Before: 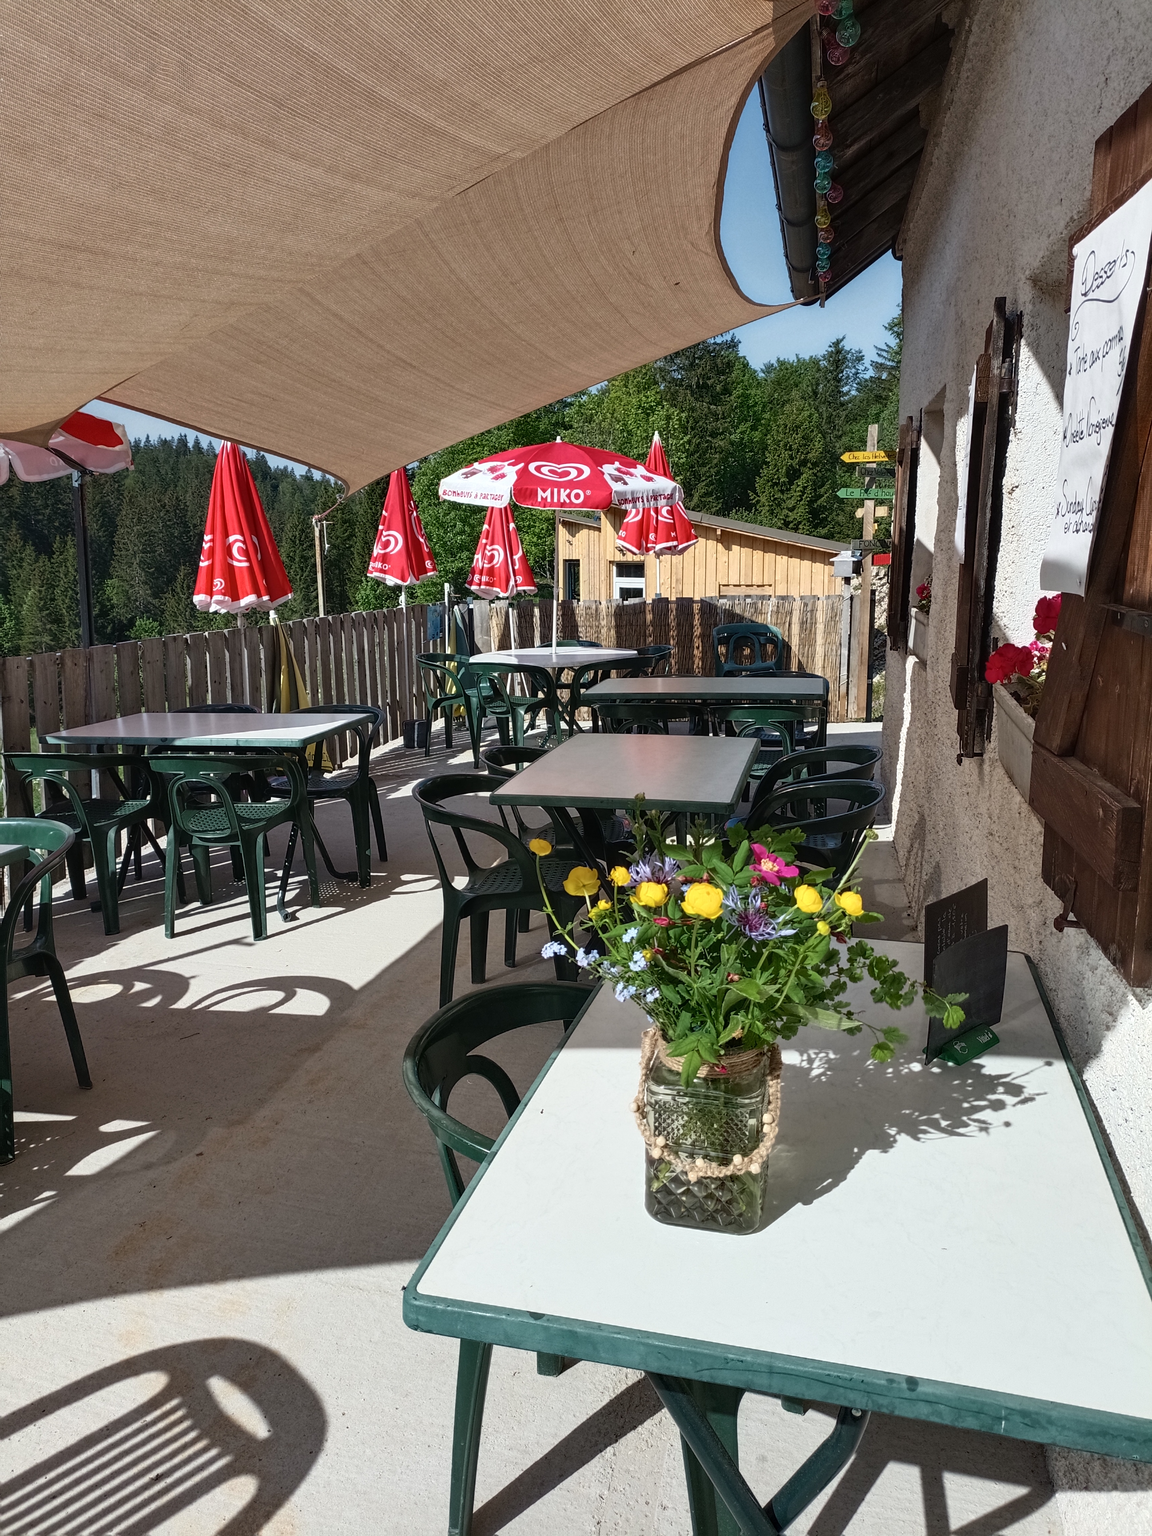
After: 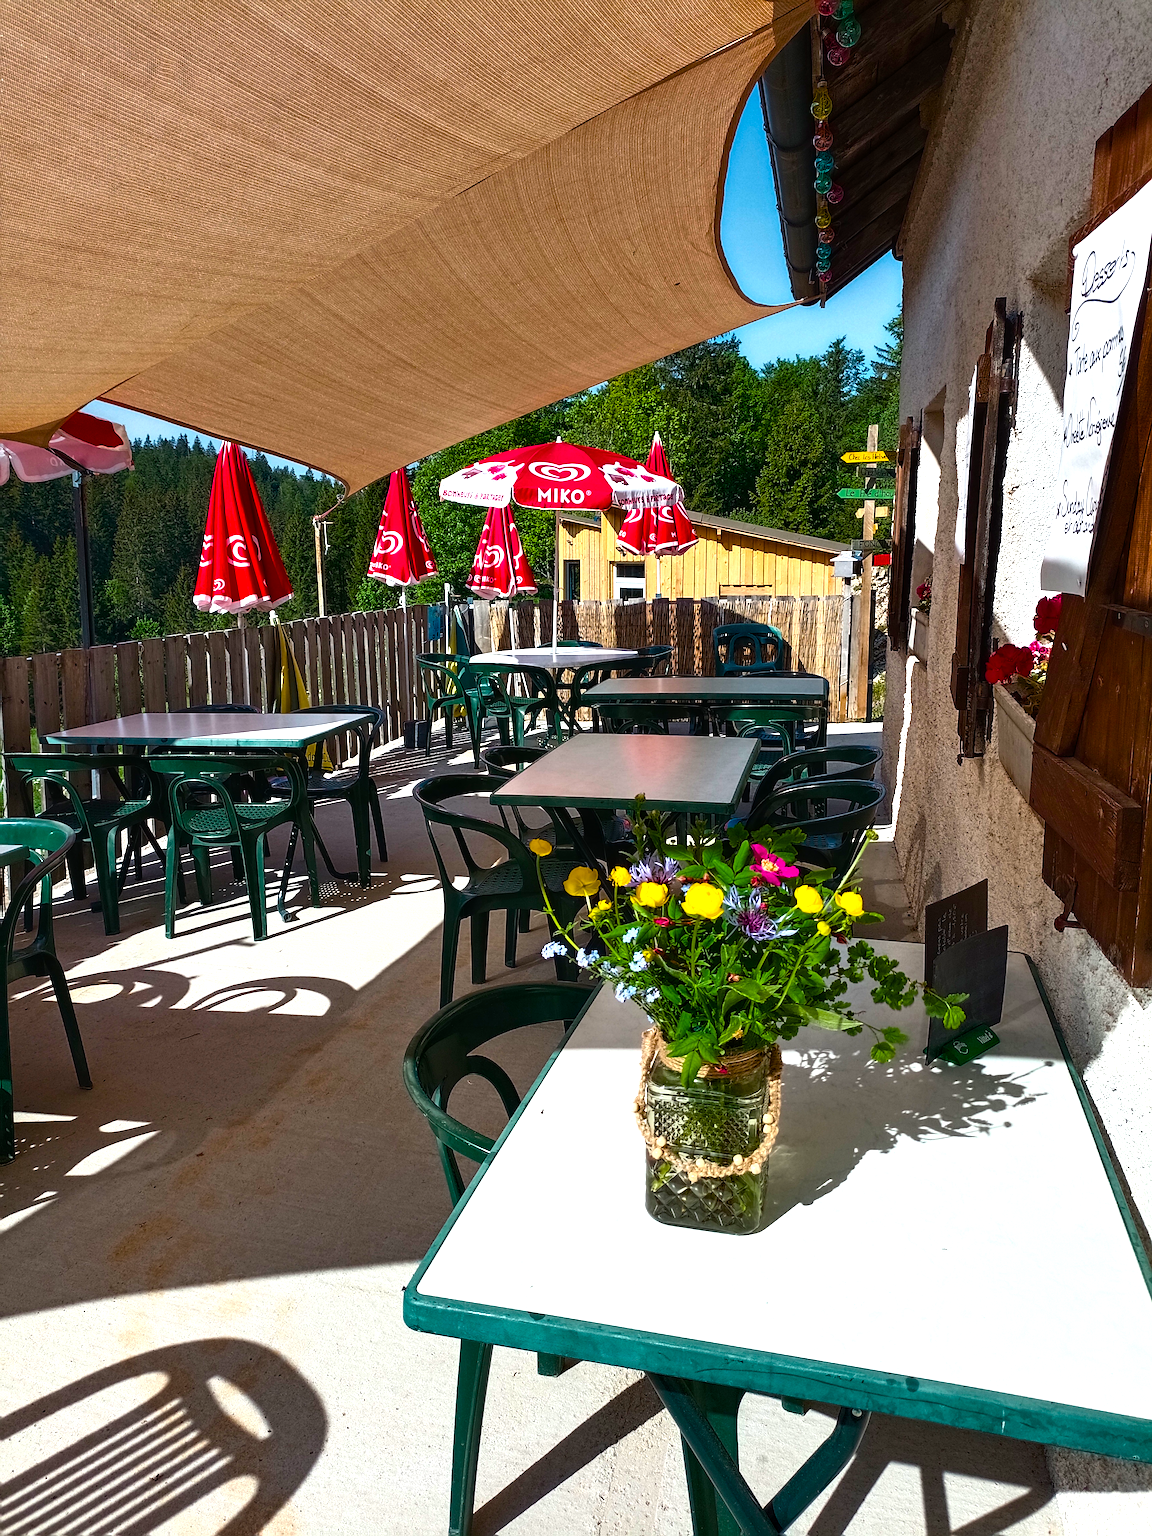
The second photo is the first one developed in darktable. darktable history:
color balance rgb: linear chroma grading › global chroma 9%, perceptual saturation grading › global saturation 36%, perceptual saturation grading › shadows 35%, perceptual brilliance grading › global brilliance 15%, perceptual brilliance grading › shadows -35%, global vibrance 15%
sharpen: on, module defaults
